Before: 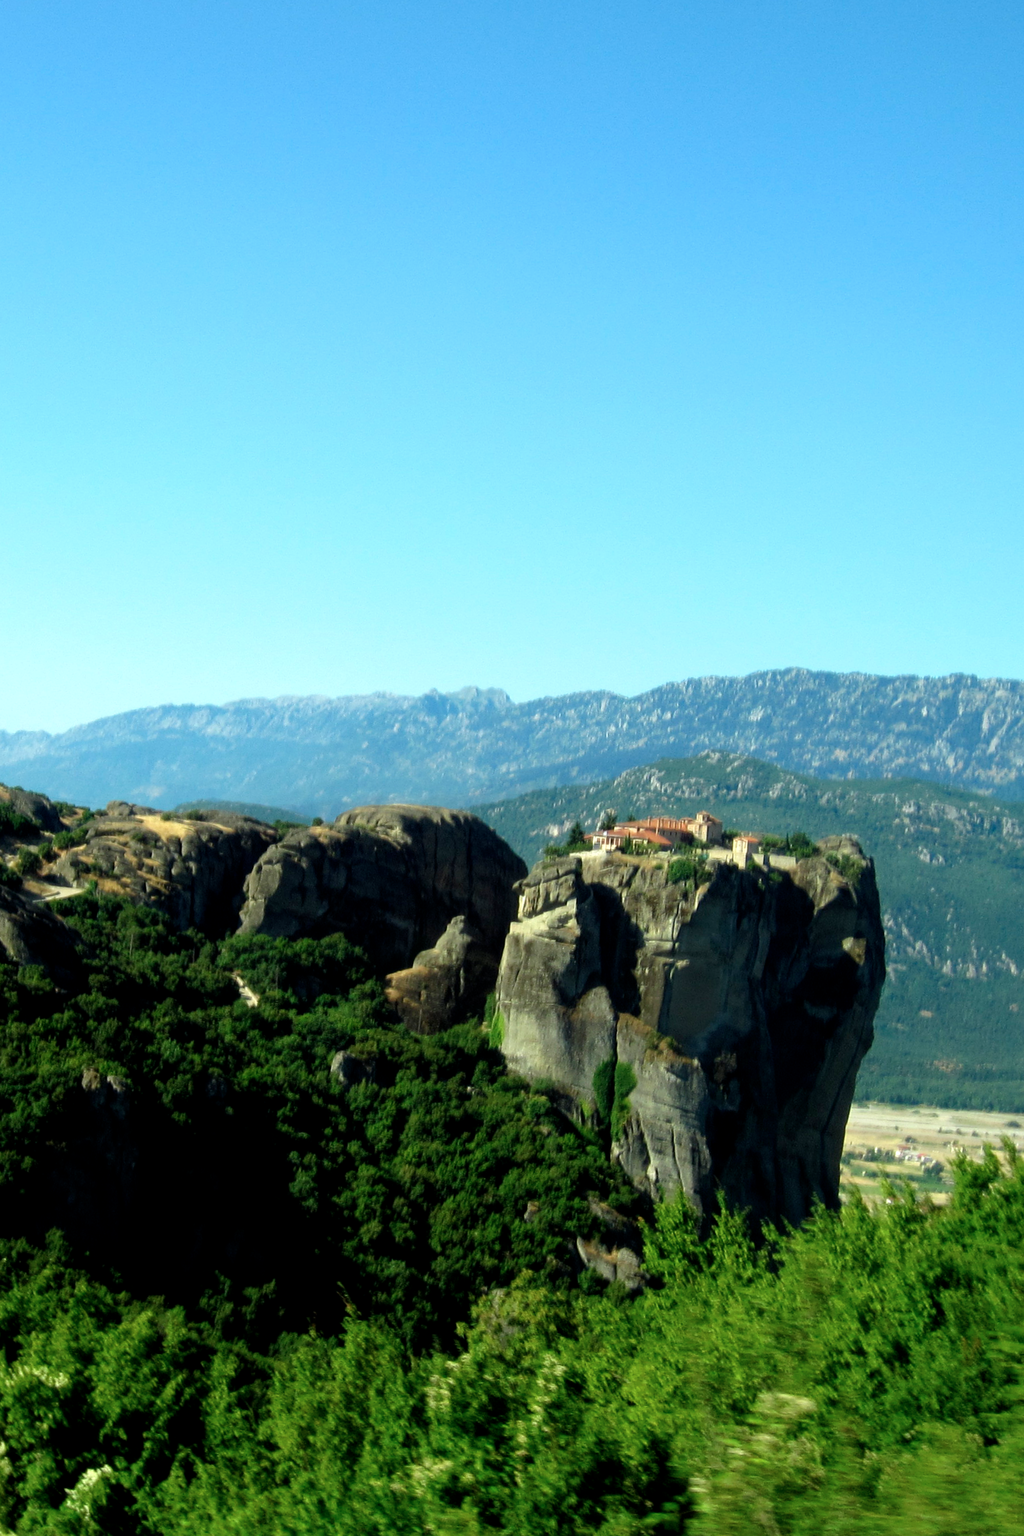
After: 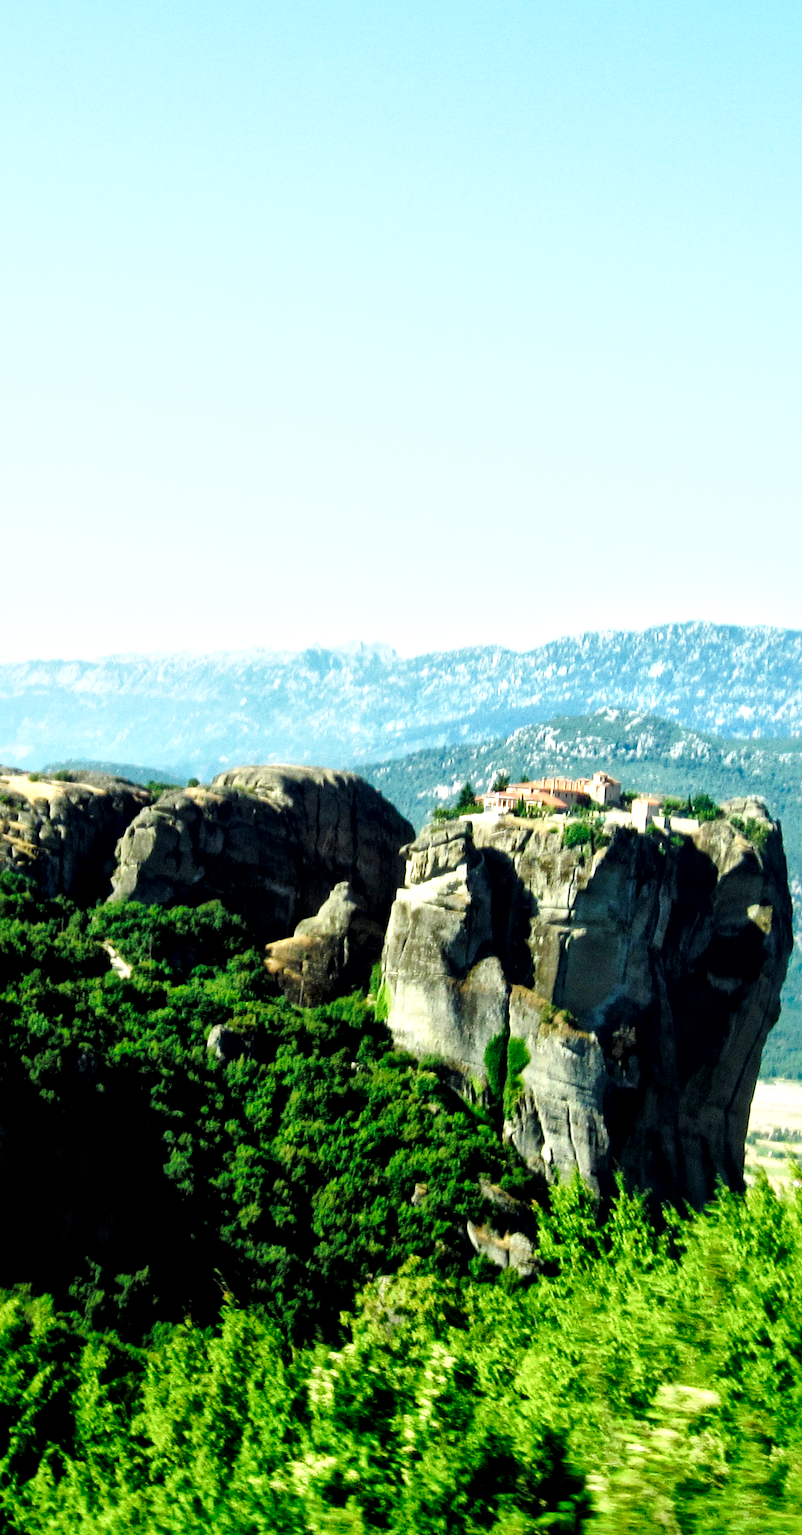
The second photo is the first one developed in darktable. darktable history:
local contrast: mode bilateral grid, contrast 20, coarseness 50, detail 179%, midtone range 0.2
crop and rotate: left 13.15%, top 5.251%, right 12.609%
base curve: curves: ch0 [(0, 0) (0.028, 0.03) (0.121, 0.232) (0.46, 0.748) (0.859, 0.968) (1, 1)], preserve colors none
exposure: black level correction 0, exposure 0.5 EV, compensate highlight preservation false
